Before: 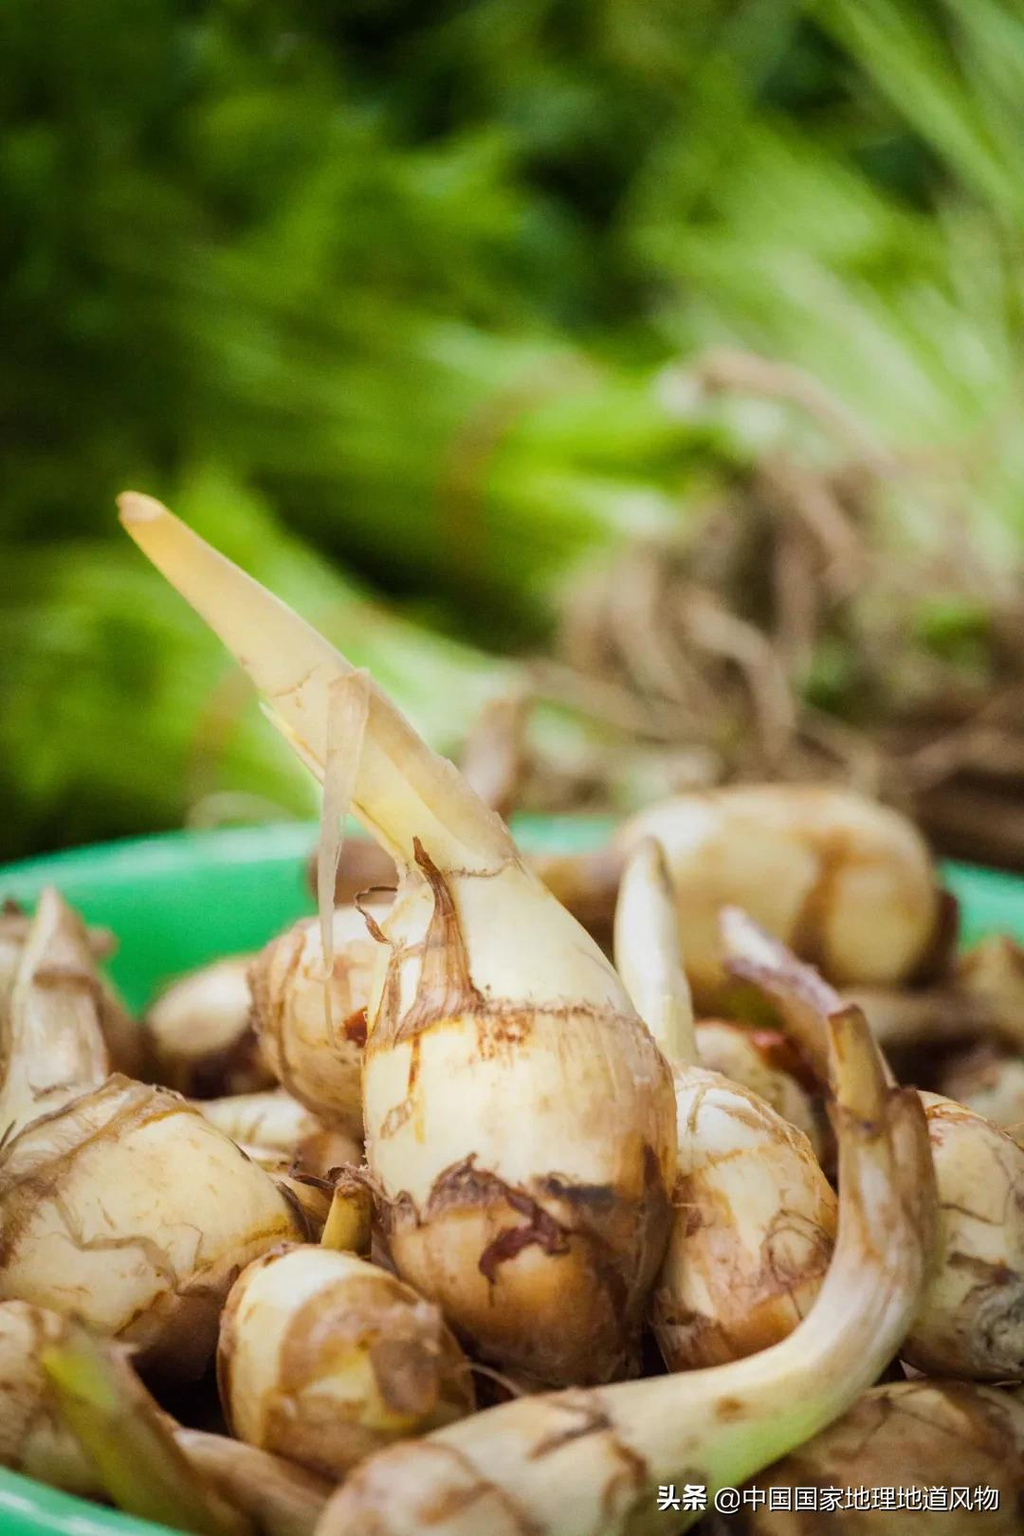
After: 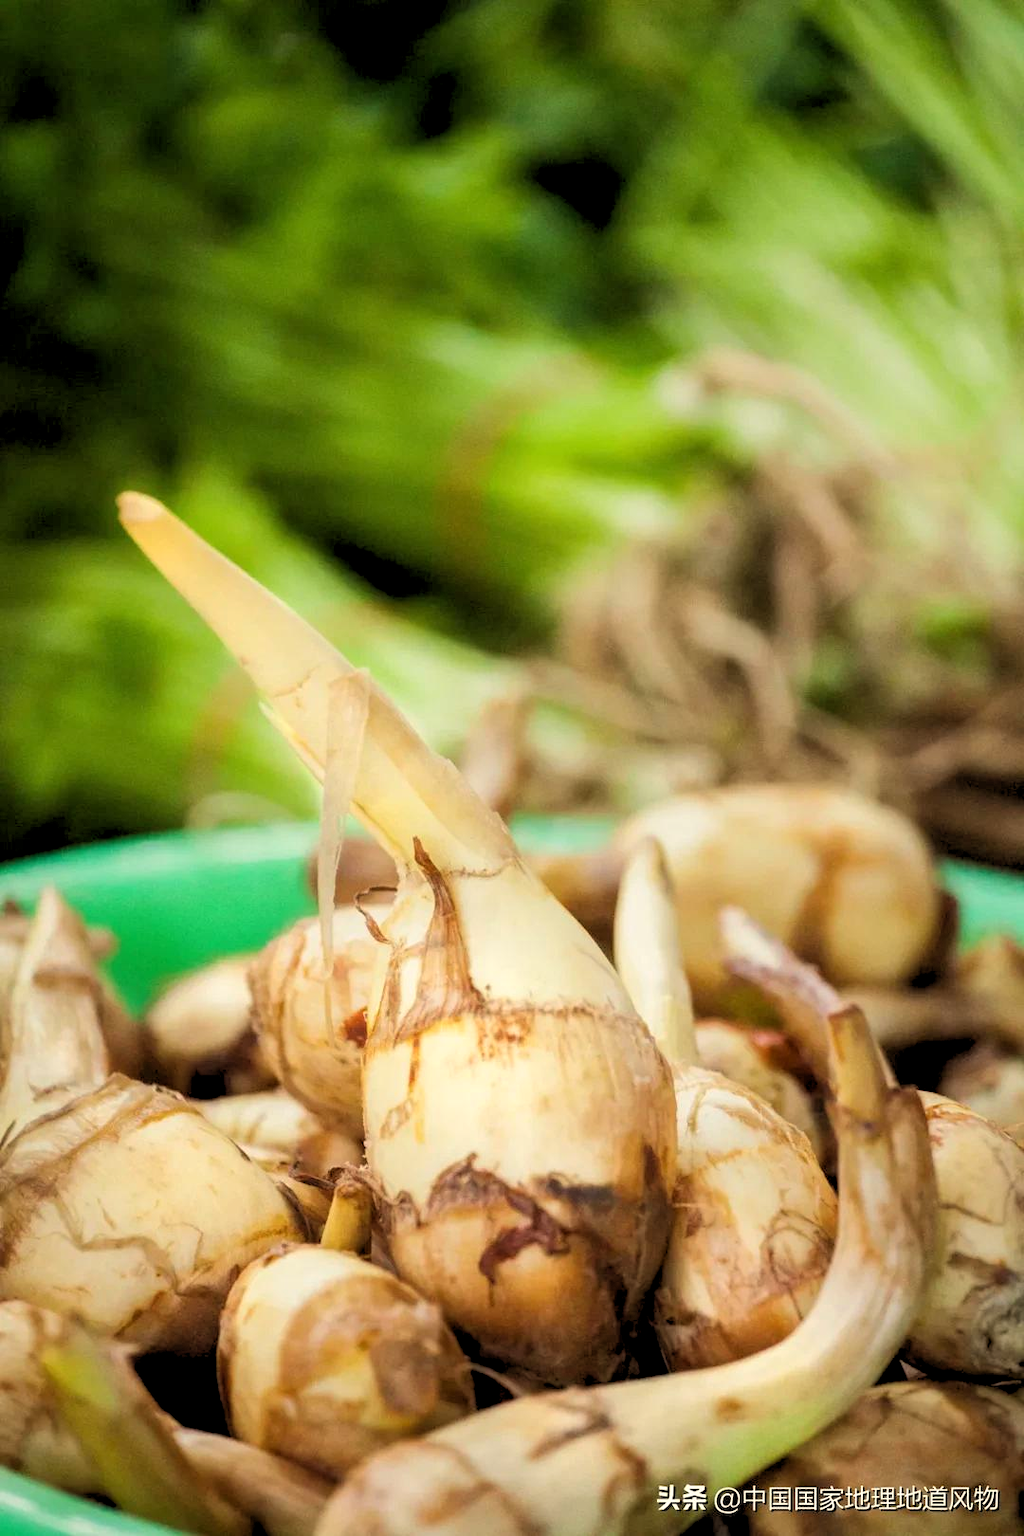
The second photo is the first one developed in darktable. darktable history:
rgb levels: levels [[0.013, 0.434, 0.89], [0, 0.5, 1], [0, 0.5, 1]]
white balance: red 1.029, blue 0.92
